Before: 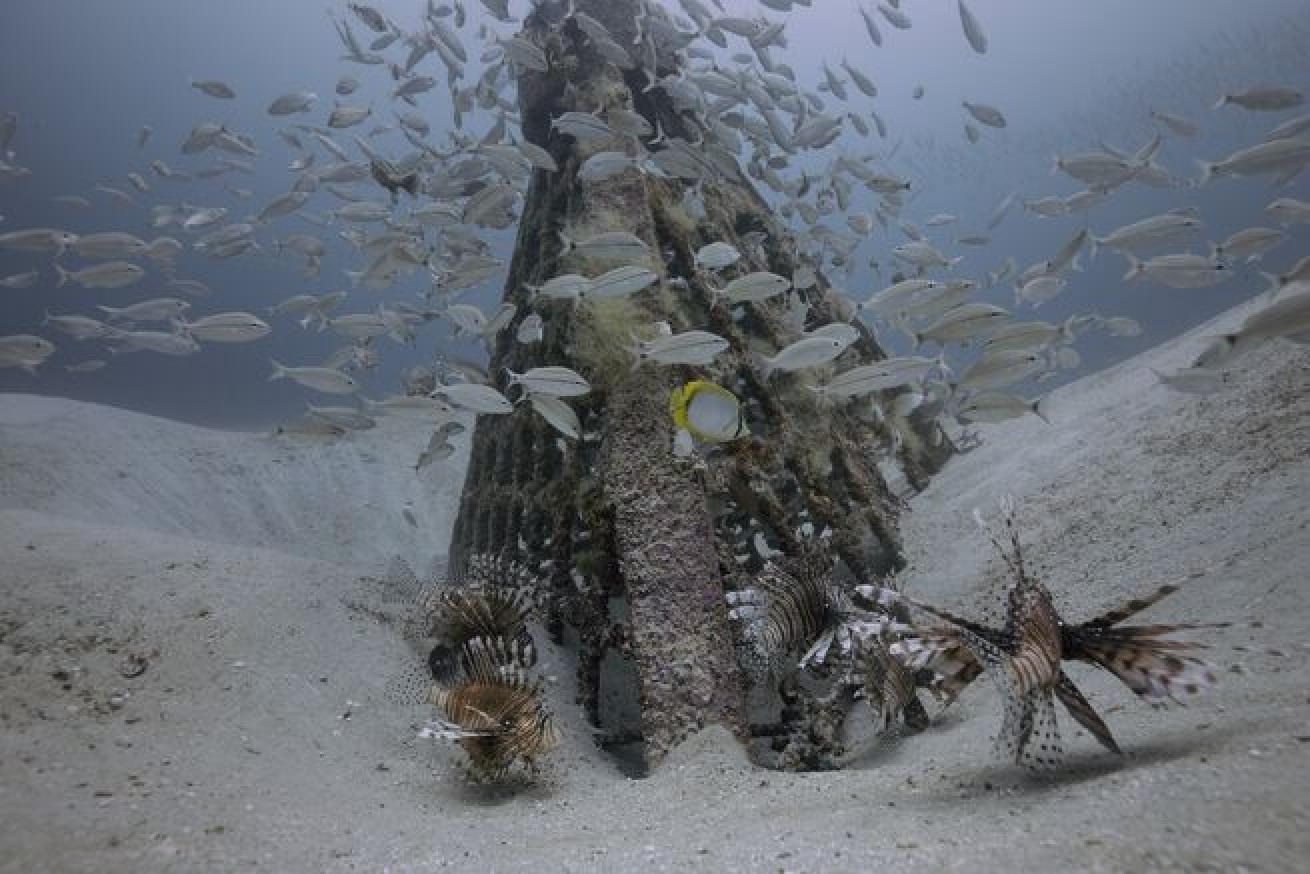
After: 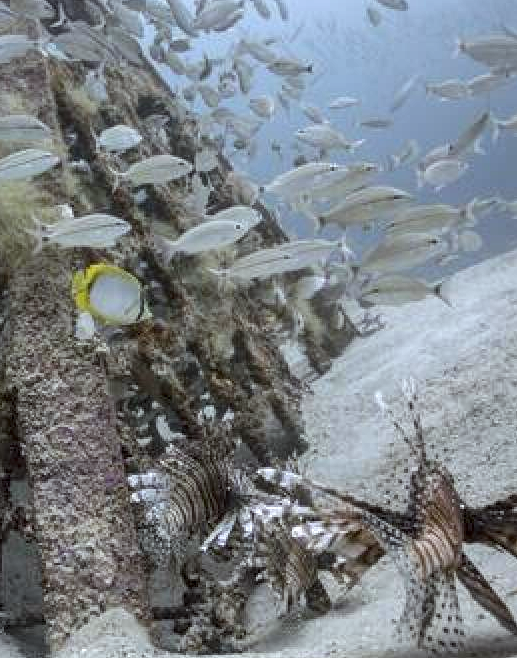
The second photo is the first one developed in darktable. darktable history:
exposure: black level correction 0, exposure 0.9 EV, compensate highlight preservation false
crop: left 45.721%, top 13.393%, right 14.118%, bottom 10.01%
local contrast: on, module defaults
color correction: highlights a* -2.73, highlights b* -2.09, shadows a* 2.41, shadows b* 2.73
